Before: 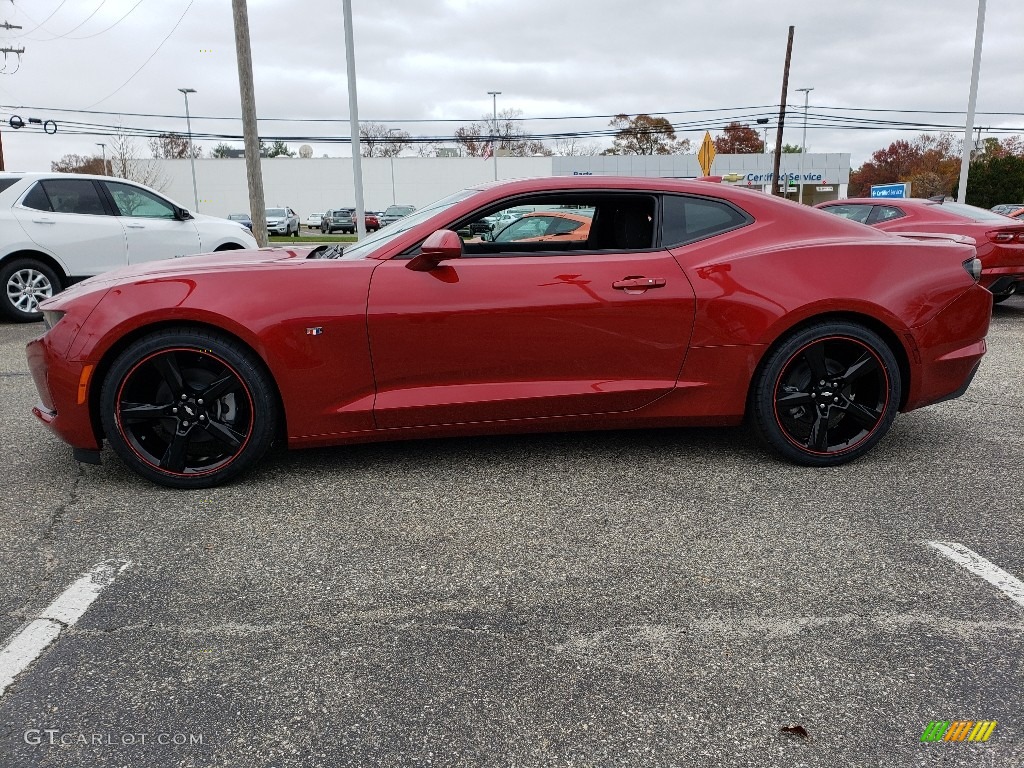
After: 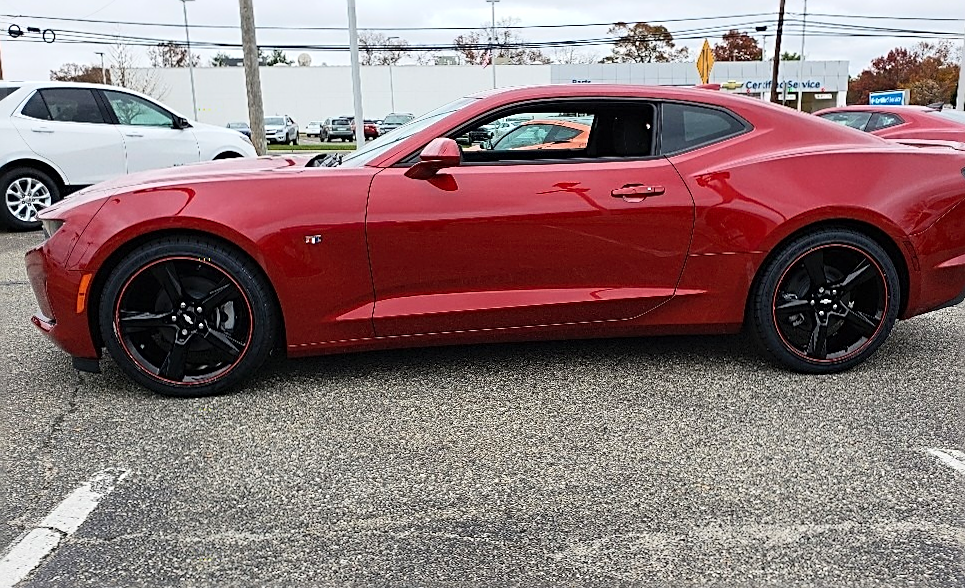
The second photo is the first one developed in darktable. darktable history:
sharpen: radius 2.55, amount 0.647
contrast brightness saturation: contrast 0.201, brightness 0.154, saturation 0.145
crop and rotate: angle 0.1°, top 11.965%, right 5.5%, bottom 11.294%
